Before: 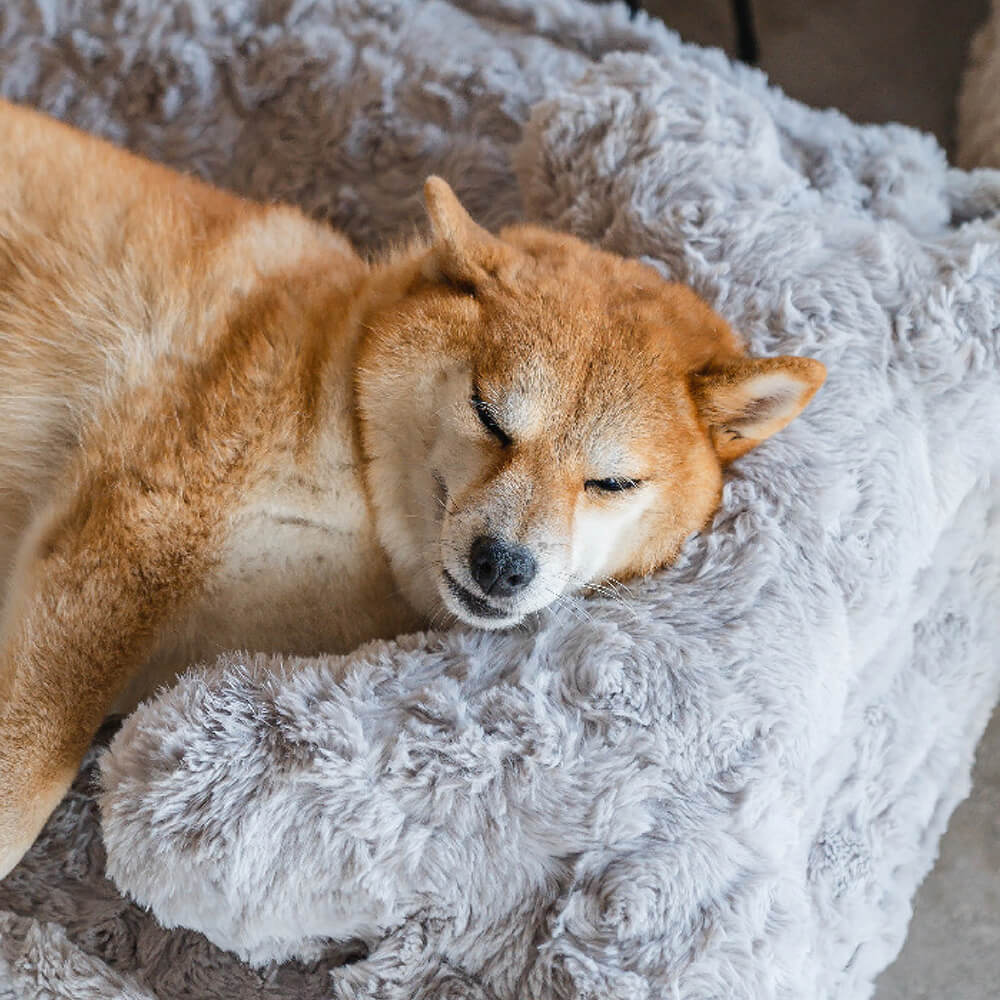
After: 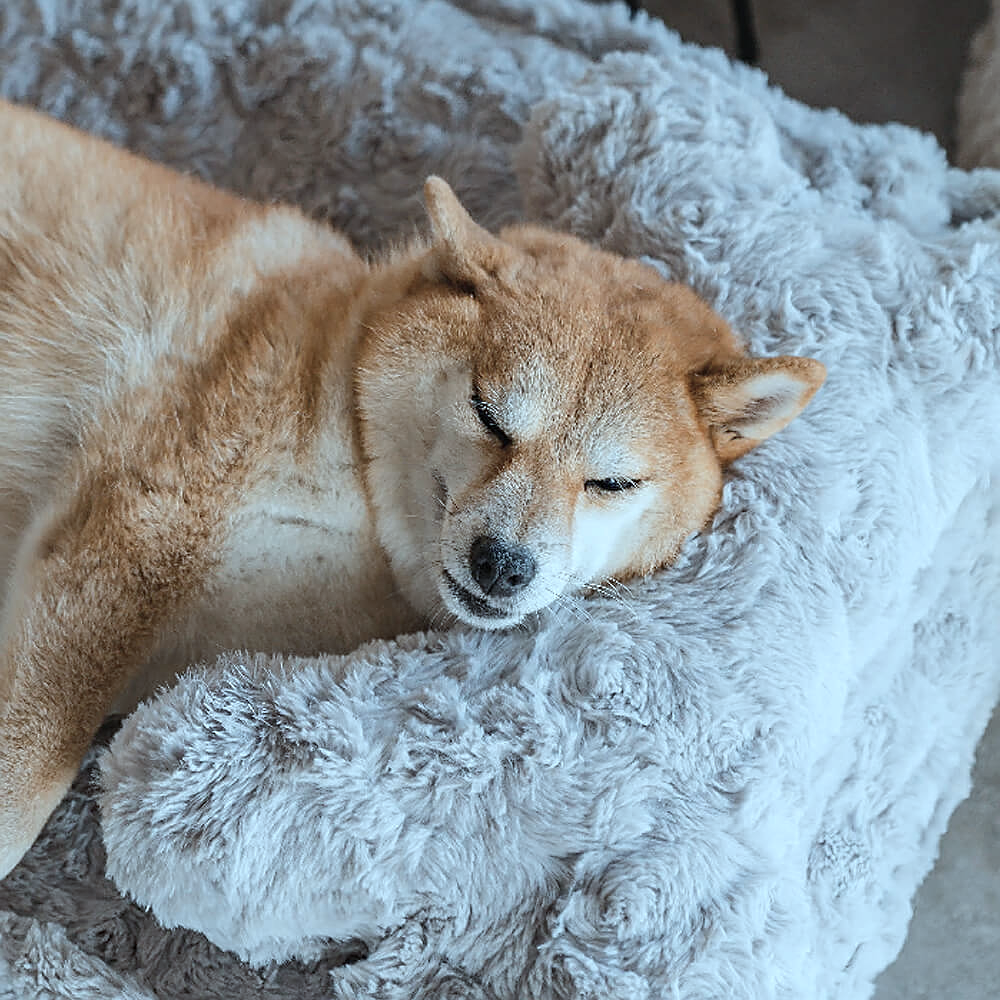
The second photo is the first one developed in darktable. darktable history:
local contrast: mode bilateral grid, contrast 100, coarseness 100, detail 91%, midtone range 0.2
sharpen: on, module defaults
color correction: highlights a* -12.64, highlights b* -18.1, saturation 0.7
